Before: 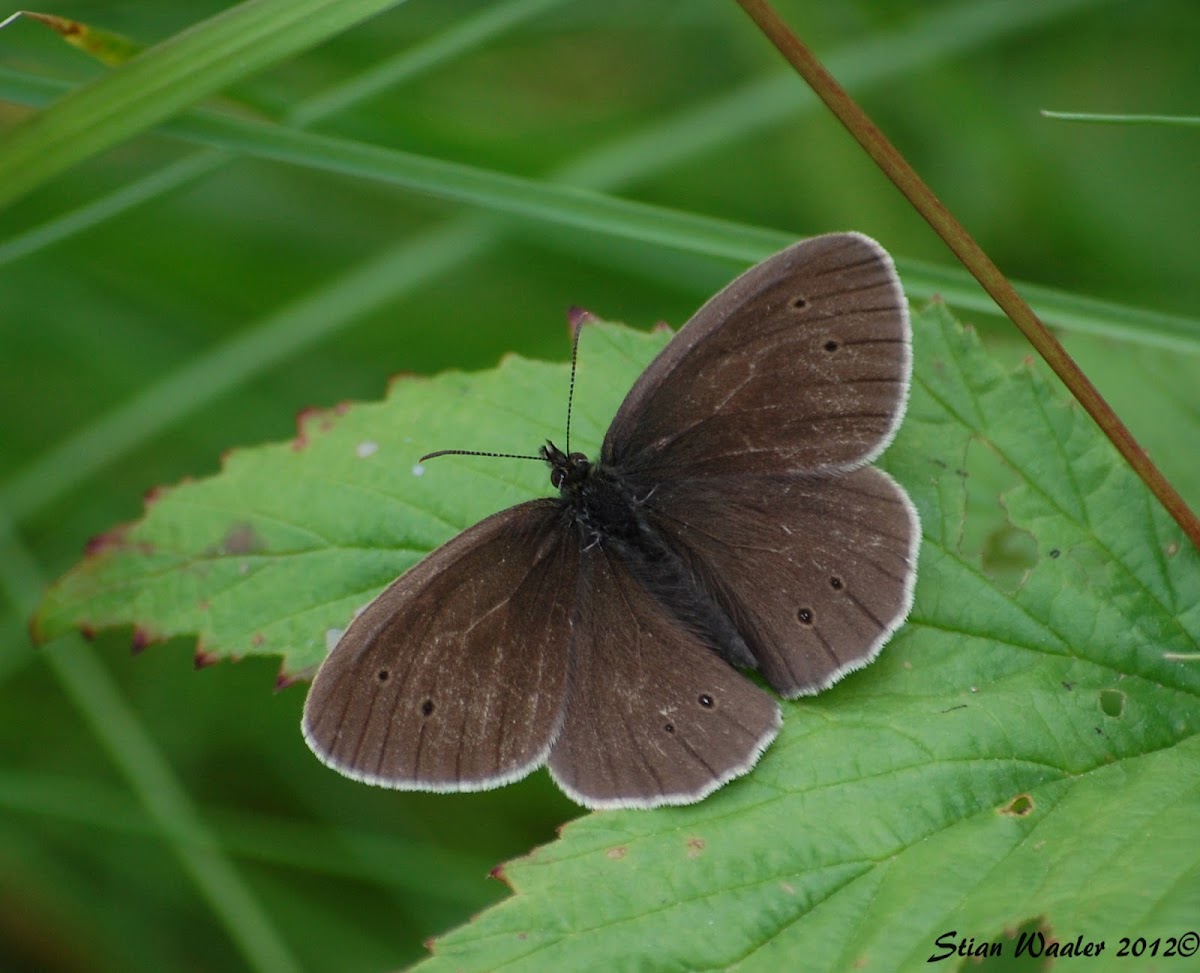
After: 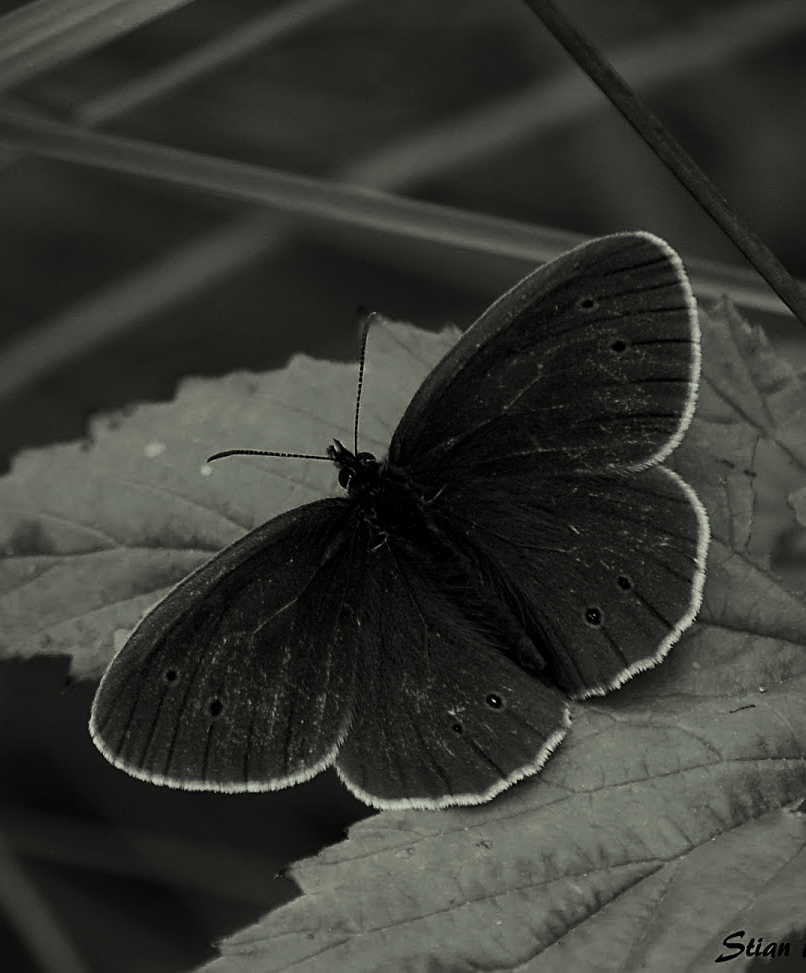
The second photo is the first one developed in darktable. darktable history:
exposure: exposure -0.111 EV, compensate highlight preservation false
local contrast: mode bilateral grid, contrast 21, coarseness 50, detail 119%, midtone range 0.2
base curve: curves: ch0 [(0, 0) (0.088, 0.125) (0.176, 0.251) (0.354, 0.501) (0.613, 0.749) (1, 0.877)], preserve colors none
color correction: highlights a* -5.81, highlights b* 10.93
crop and rotate: left 17.747%, right 15.076%
contrast brightness saturation: contrast -0.031, brightness -0.584, saturation -0.986
color balance rgb: perceptual saturation grading › global saturation 30.075%, global vibrance 20%
sharpen: on, module defaults
